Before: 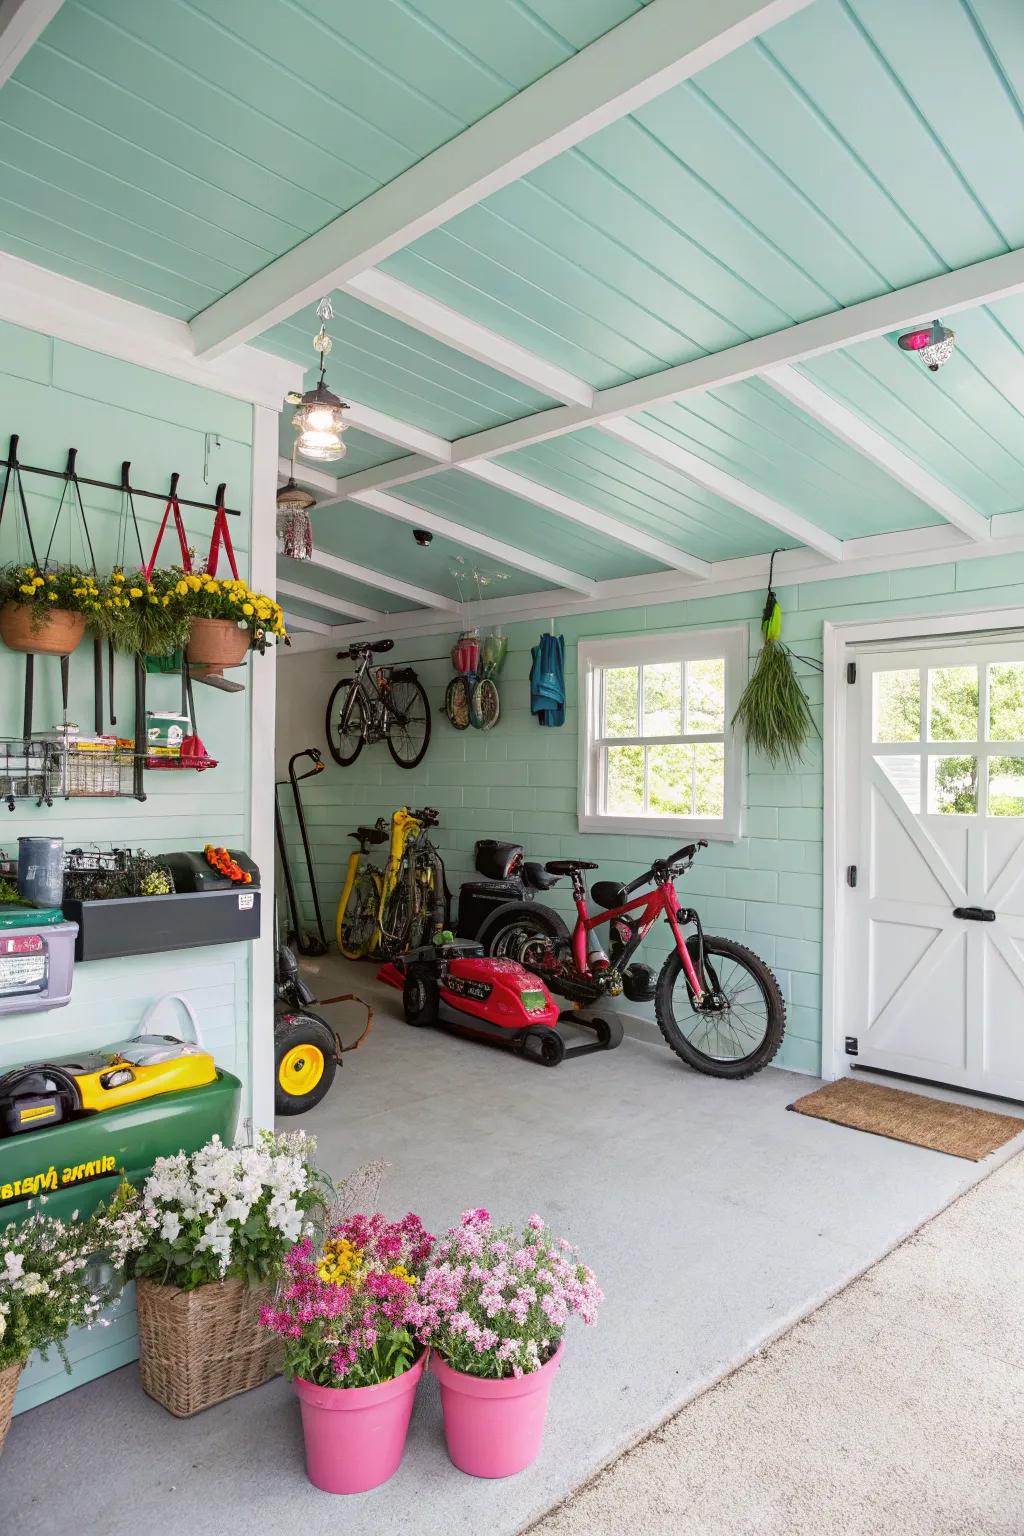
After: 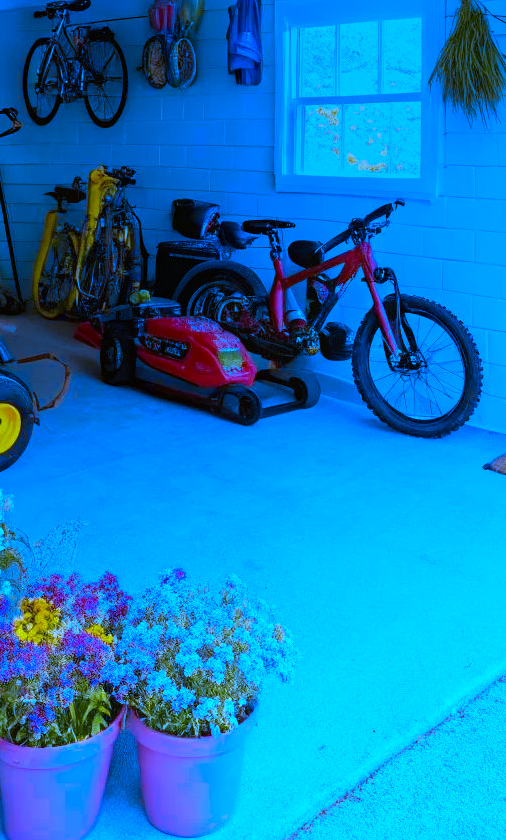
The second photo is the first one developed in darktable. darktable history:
color contrast: green-magenta contrast 1.12, blue-yellow contrast 1.95, unbound 0
graduated density: hue 238.83°, saturation 50%
white balance: red 0.766, blue 1.537
crop: left 29.672%, top 41.786%, right 20.851%, bottom 3.487%
